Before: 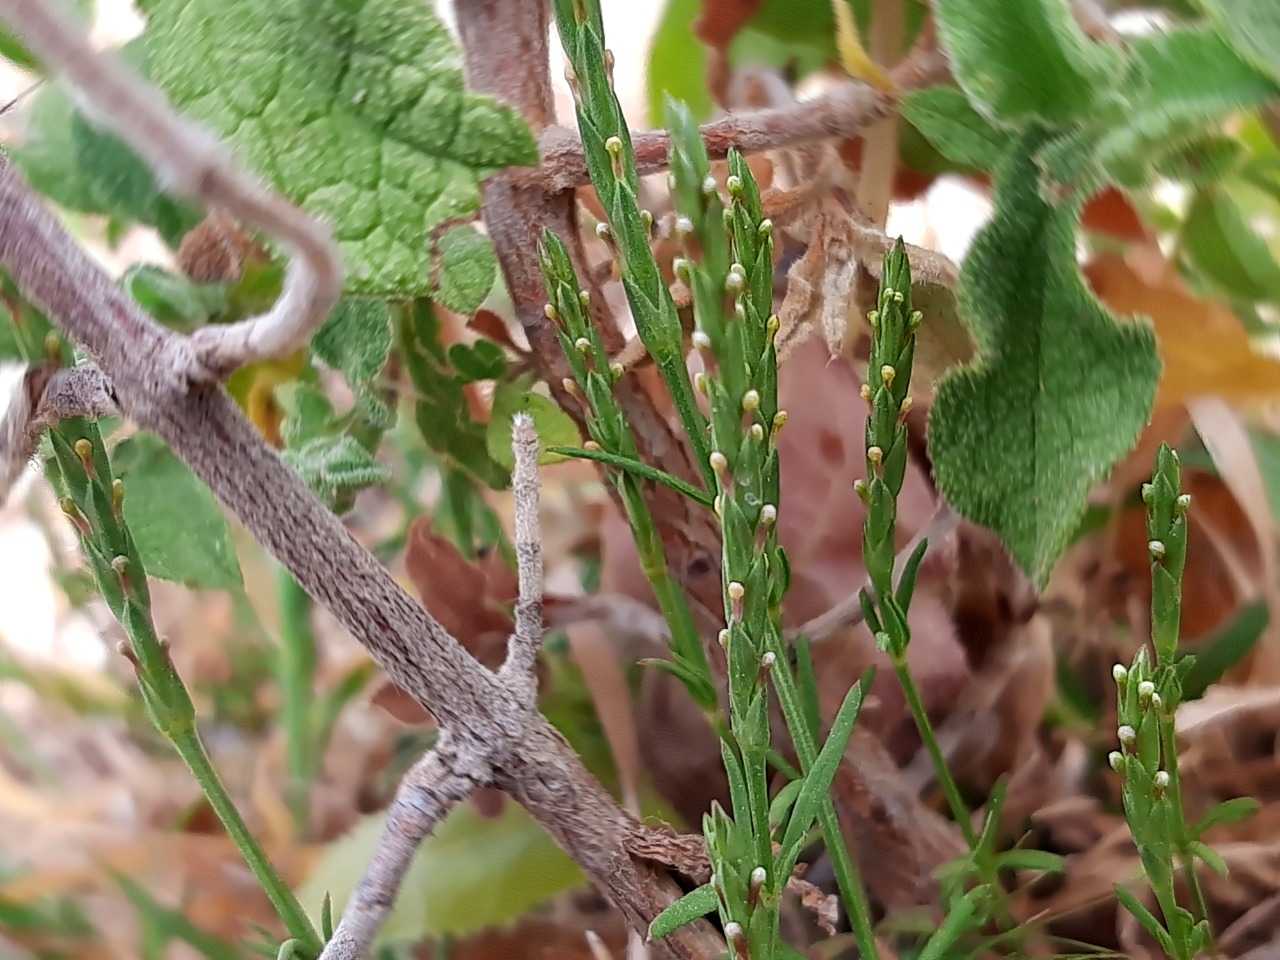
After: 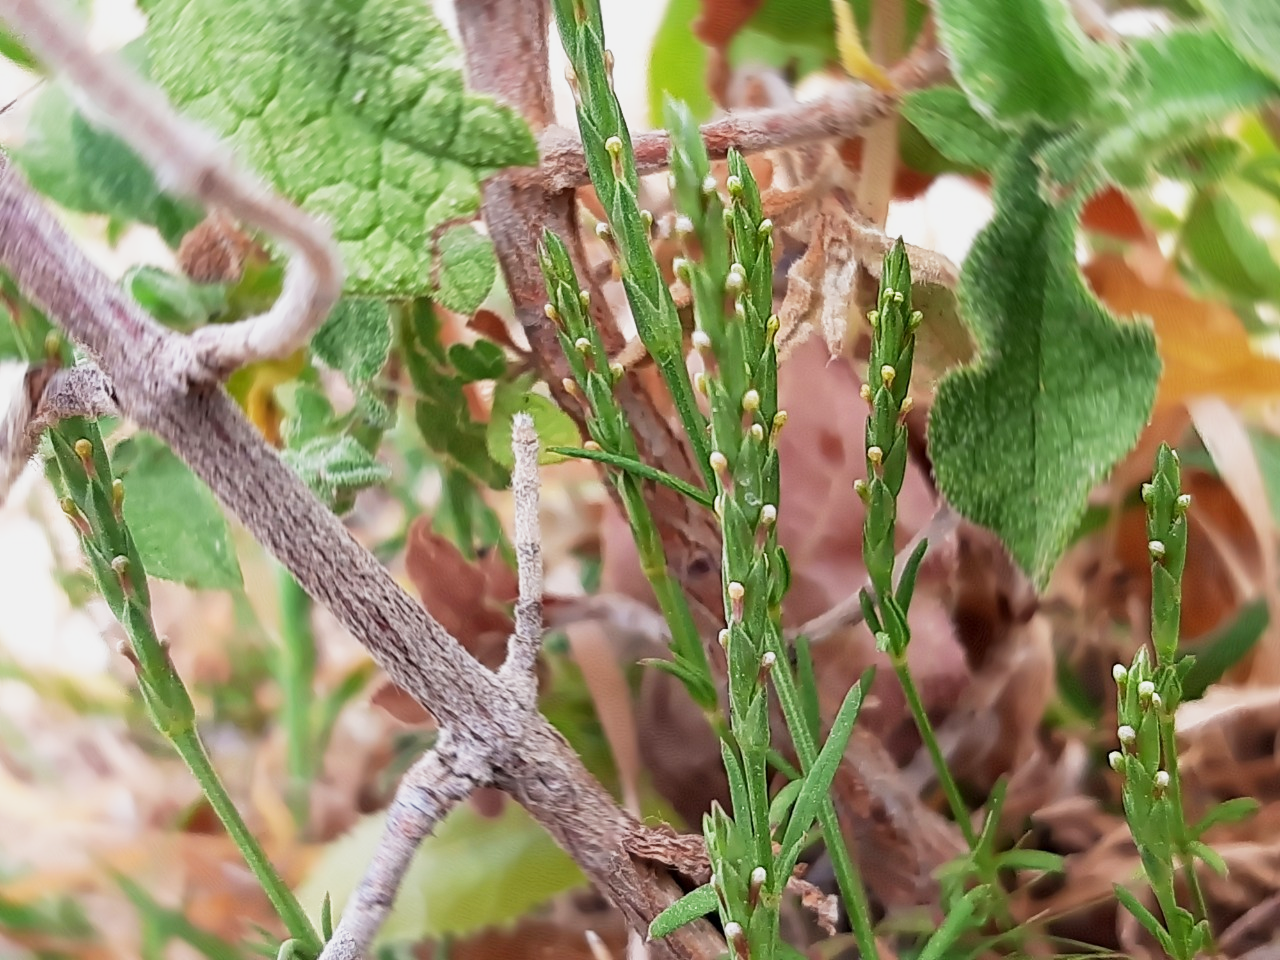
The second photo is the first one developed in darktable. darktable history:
levels: levels [0, 0.499, 1]
base curve: curves: ch0 [(0, 0) (0.088, 0.125) (0.176, 0.251) (0.354, 0.501) (0.613, 0.749) (1, 0.877)], preserve colors none
